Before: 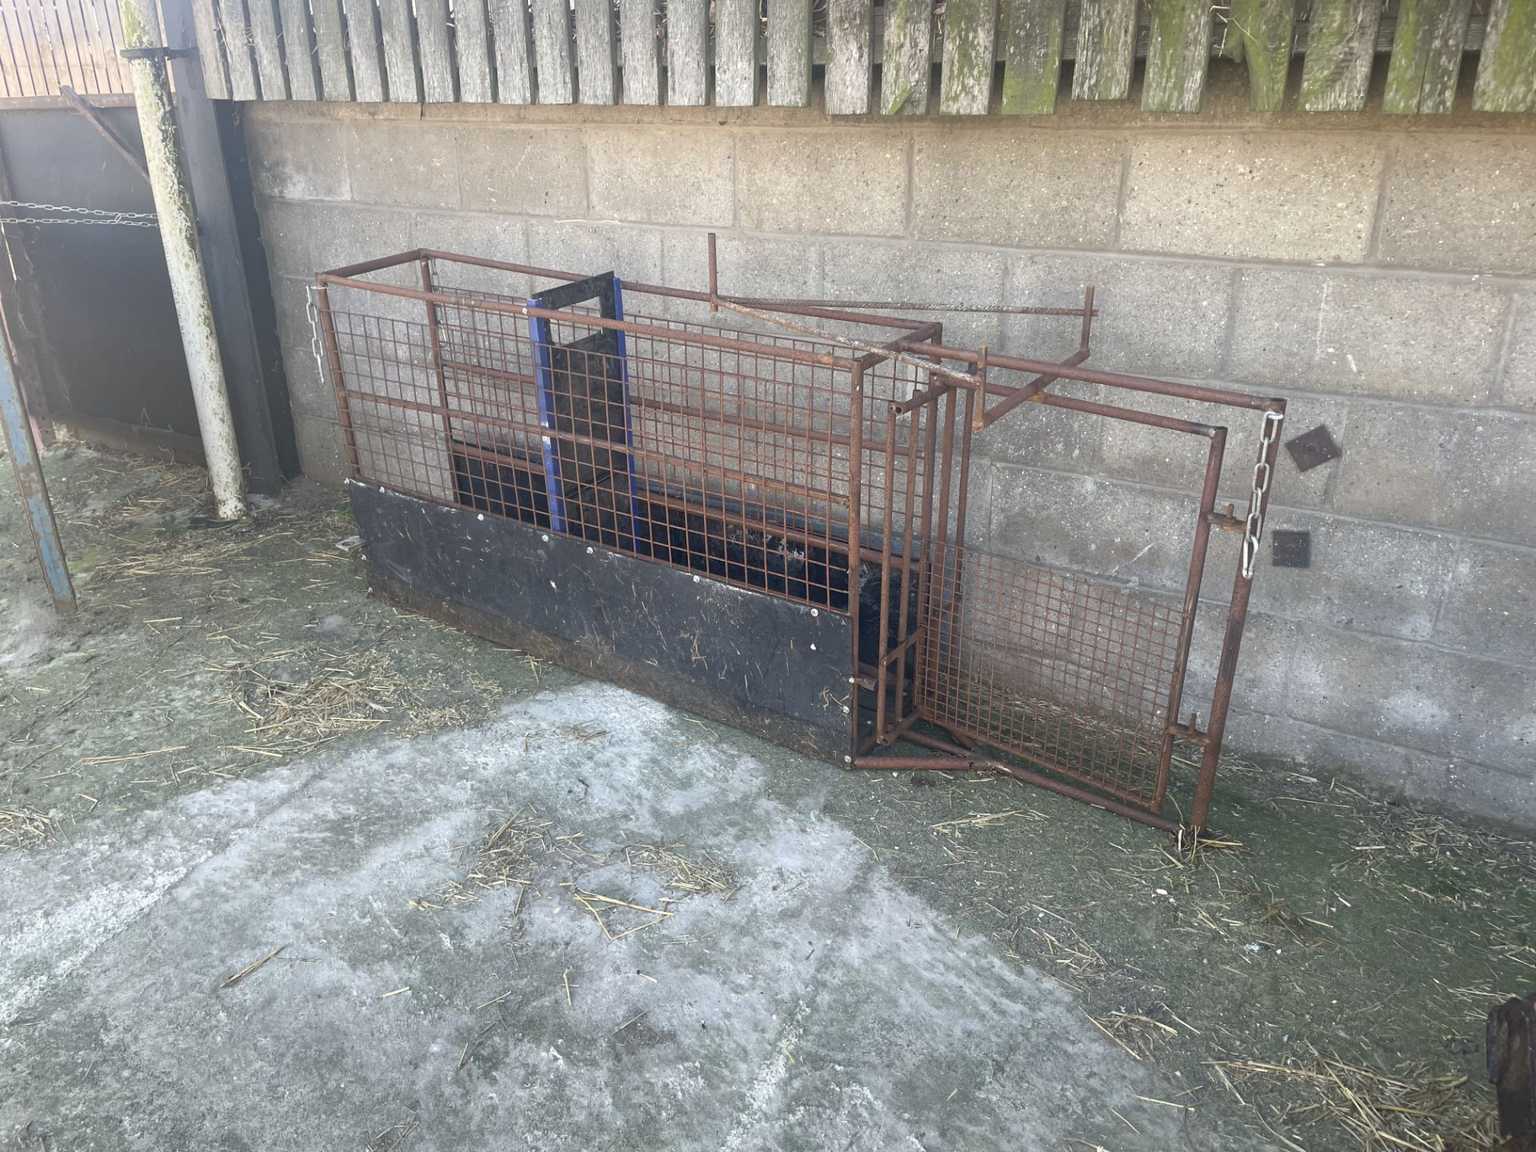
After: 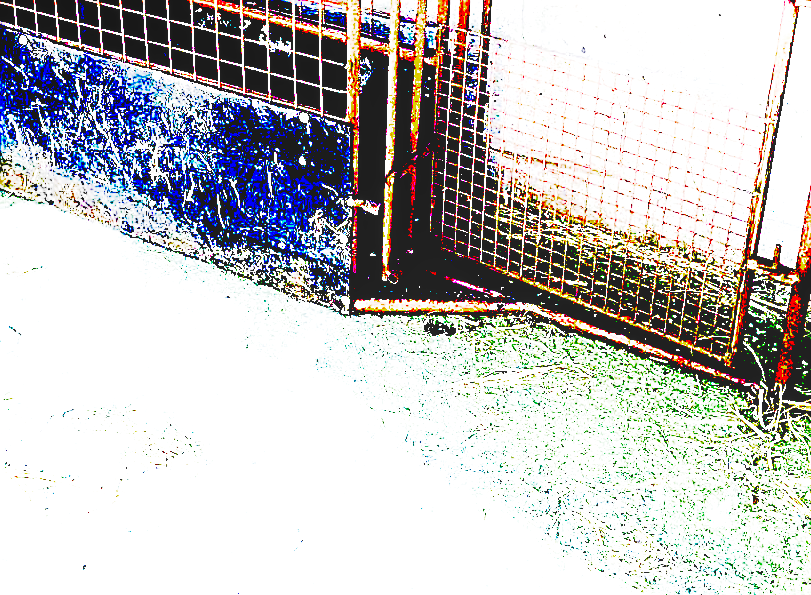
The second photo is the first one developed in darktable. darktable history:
local contrast: detail 110%
sharpen: on, module defaults
shadows and highlights: shadows 36.24, highlights -26.65, soften with gaussian
crop: left 37.224%, top 45.051%, right 20.522%, bottom 13.622%
velvia: on, module defaults
exposure: black level correction 0.1, exposure 3.044 EV, compensate exposure bias true, compensate highlight preservation false
base curve: curves: ch0 [(0, 0) (0.028, 0.03) (0.105, 0.232) (0.387, 0.748) (0.754, 0.968) (1, 1)], preserve colors none
color zones: curves: ch0 [(0, 0.444) (0.143, 0.442) (0.286, 0.441) (0.429, 0.441) (0.571, 0.441) (0.714, 0.441) (0.857, 0.442) (1, 0.444)]
